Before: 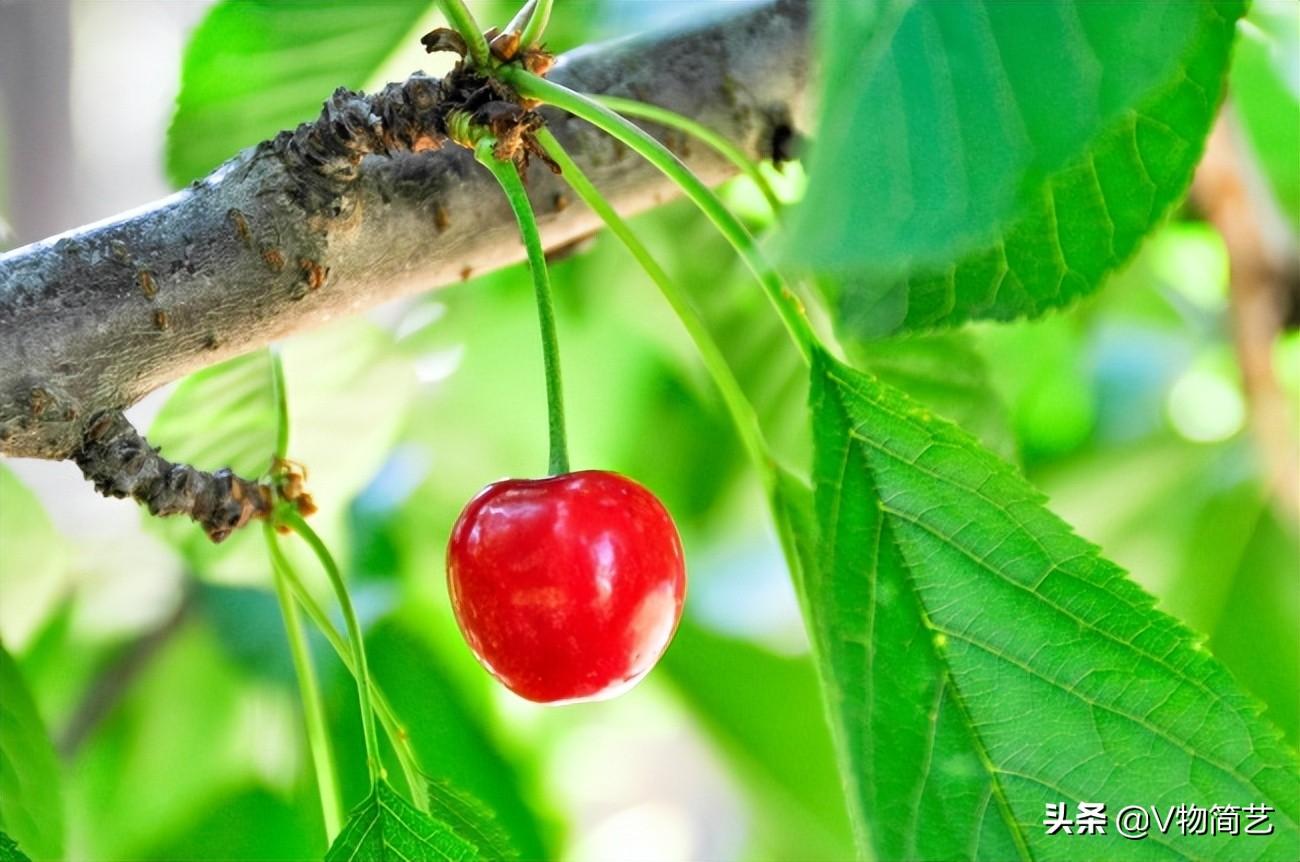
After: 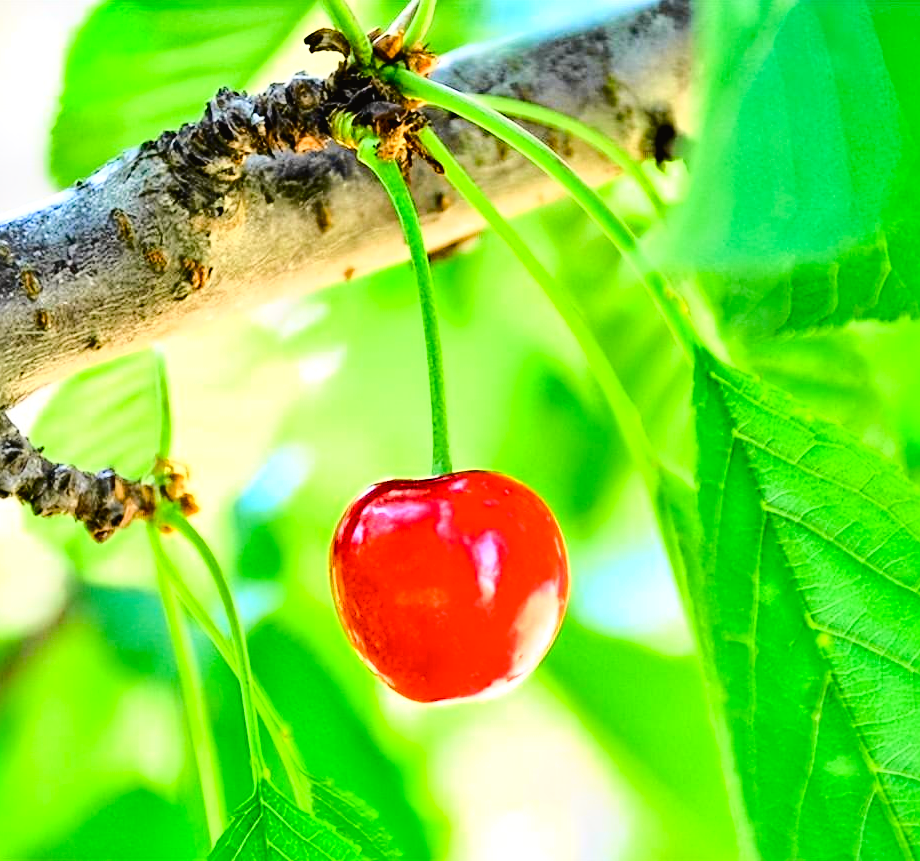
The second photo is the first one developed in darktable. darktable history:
sharpen: on, module defaults
color balance rgb: global offset › luminance -0.51%, perceptual saturation grading › global saturation 27.53%, perceptual saturation grading › highlights -25%, perceptual saturation grading › shadows 25%, perceptual brilliance grading › highlights 6.62%, perceptual brilliance grading › mid-tones 17.07%, perceptual brilliance grading › shadows -5.23%
crop and rotate: left 9.061%, right 20.142%
tone curve: curves: ch0 [(0, 0.019) (0.078, 0.058) (0.223, 0.217) (0.424, 0.553) (0.631, 0.764) (0.816, 0.932) (1, 1)]; ch1 [(0, 0) (0.262, 0.227) (0.417, 0.386) (0.469, 0.467) (0.502, 0.503) (0.544, 0.548) (0.57, 0.579) (0.608, 0.62) (0.65, 0.68) (0.994, 0.987)]; ch2 [(0, 0) (0.262, 0.188) (0.5, 0.504) (0.553, 0.592) (0.599, 0.653) (1, 1)], color space Lab, independent channels, preserve colors none
